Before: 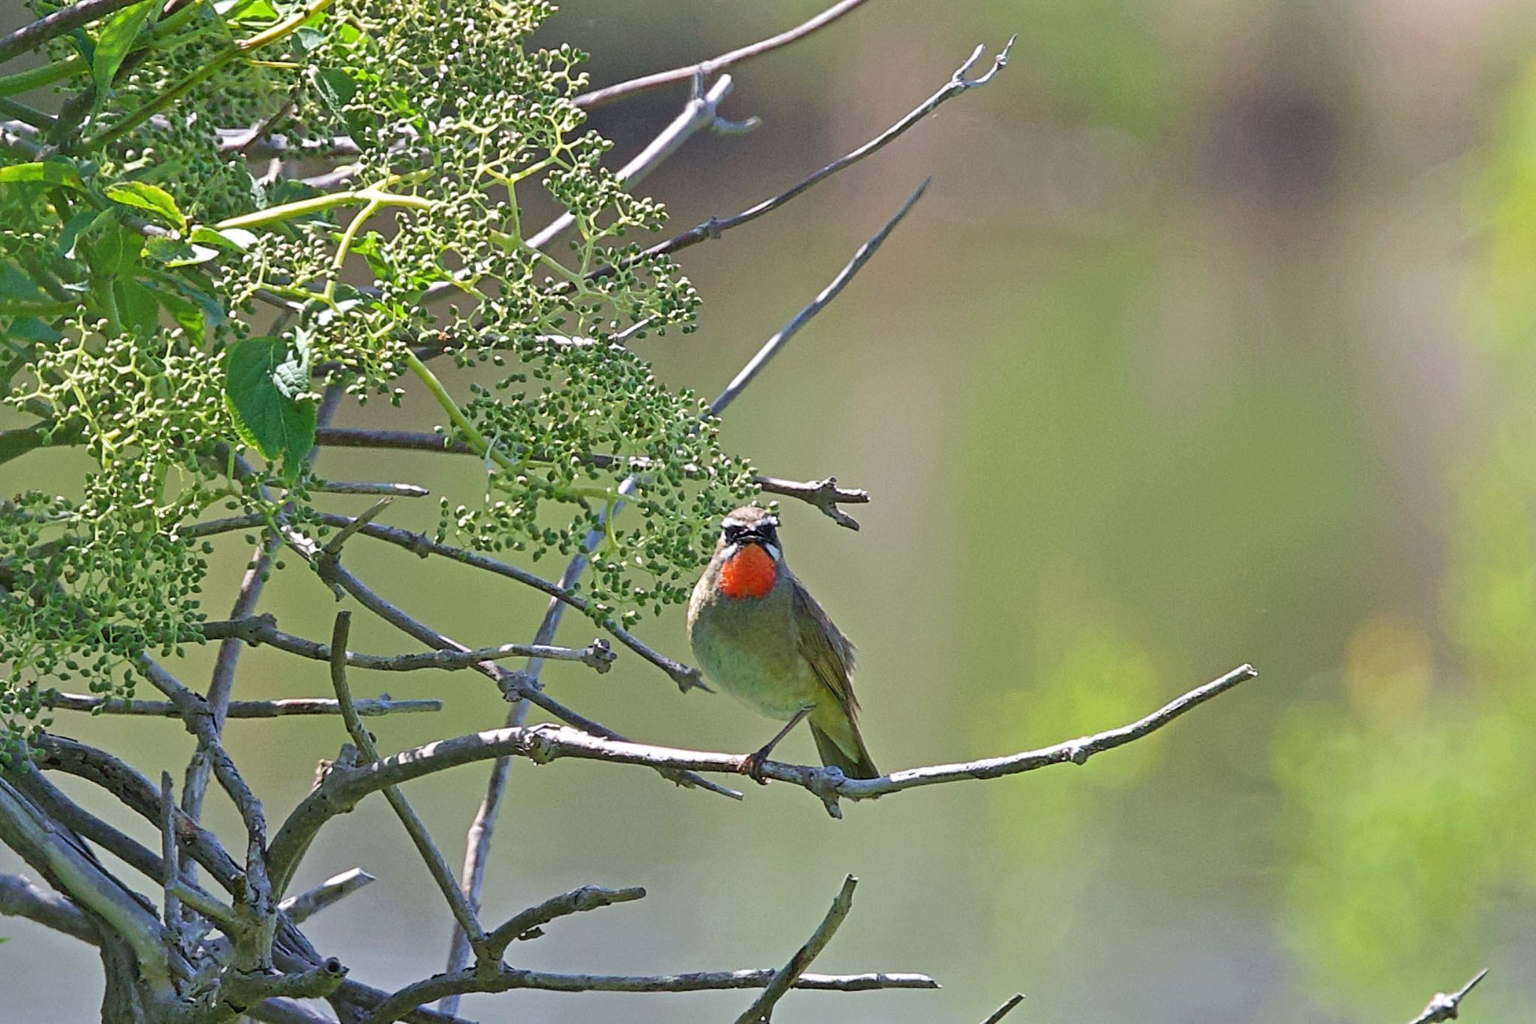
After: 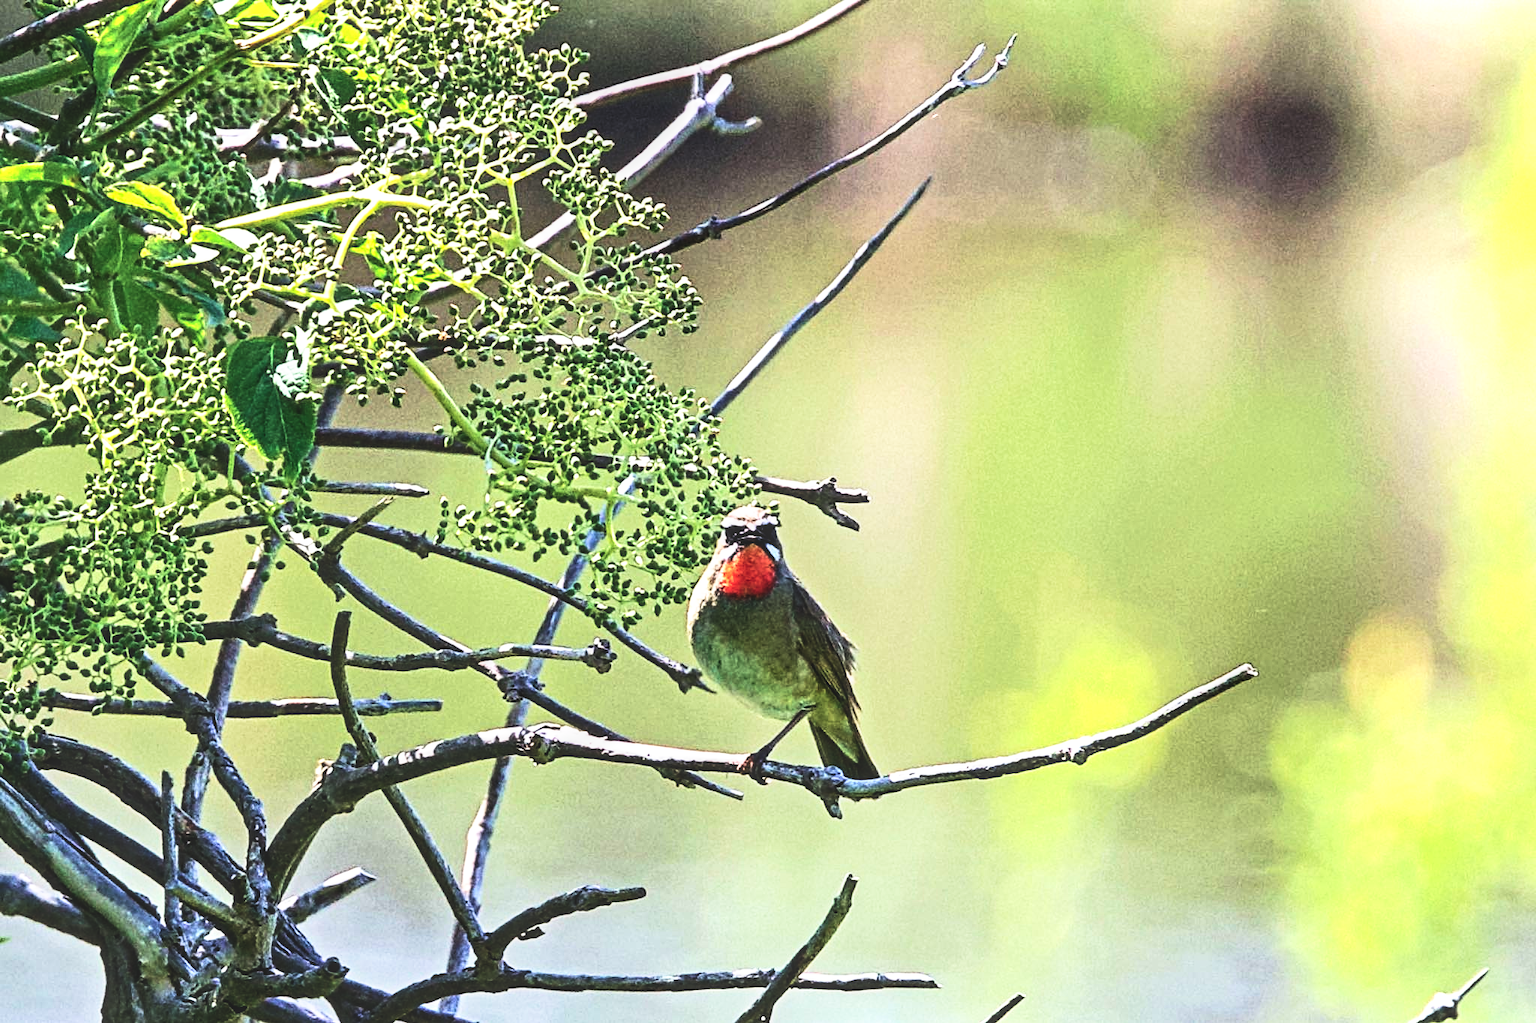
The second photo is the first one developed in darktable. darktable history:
velvia: strength 14.91%
exposure: compensate exposure bias true, compensate highlight preservation false
base curve: curves: ch0 [(0, 0.036) (0.007, 0.037) (0.604, 0.887) (1, 1)], preserve colors none
tone equalizer: -8 EV -0.414 EV, -7 EV -0.412 EV, -6 EV -0.341 EV, -5 EV -0.202 EV, -3 EV 0.207 EV, -2 EV 0.352 EV, -1 EV 0.412 EV, +0 EV 0.433 EV, edges refinement/feathering 500, mask exposure compensation -1.57 EV, preserve details no
local contrast: highlights 61%, detail 143%, midtone range 0.421
contrast brightness saturation: contrast 0.298
